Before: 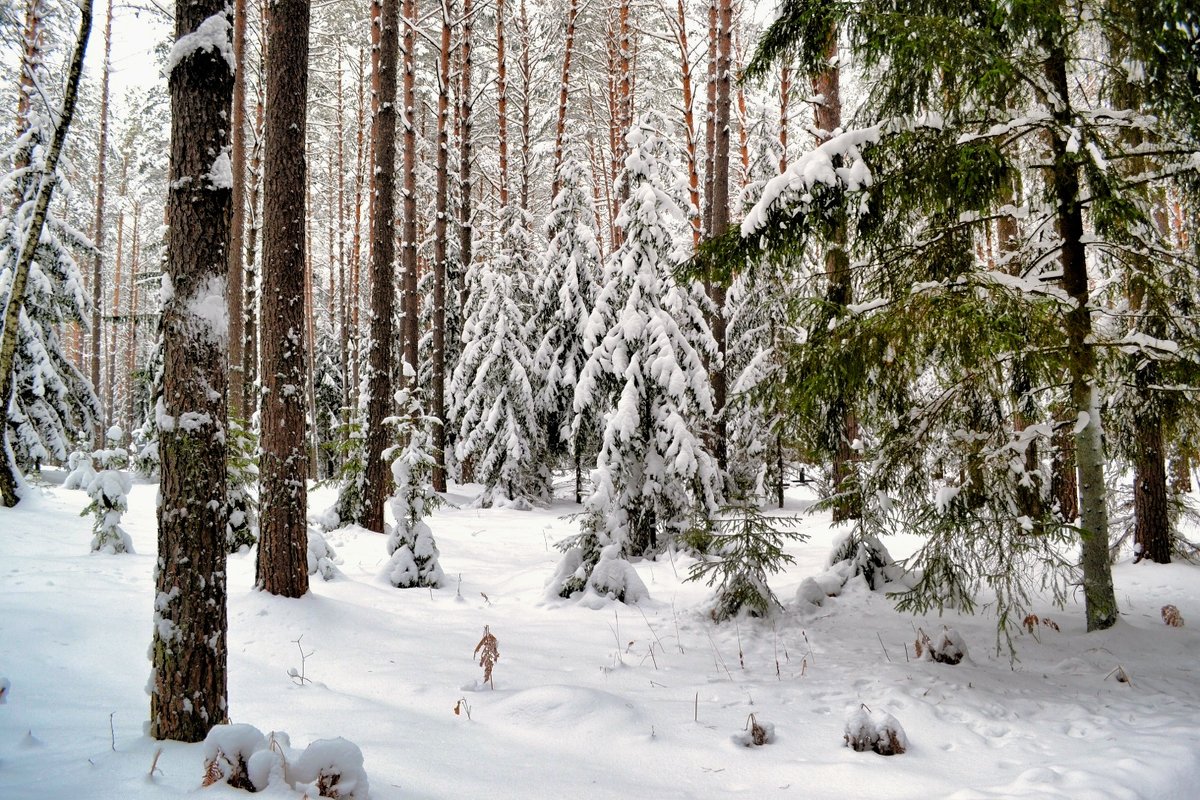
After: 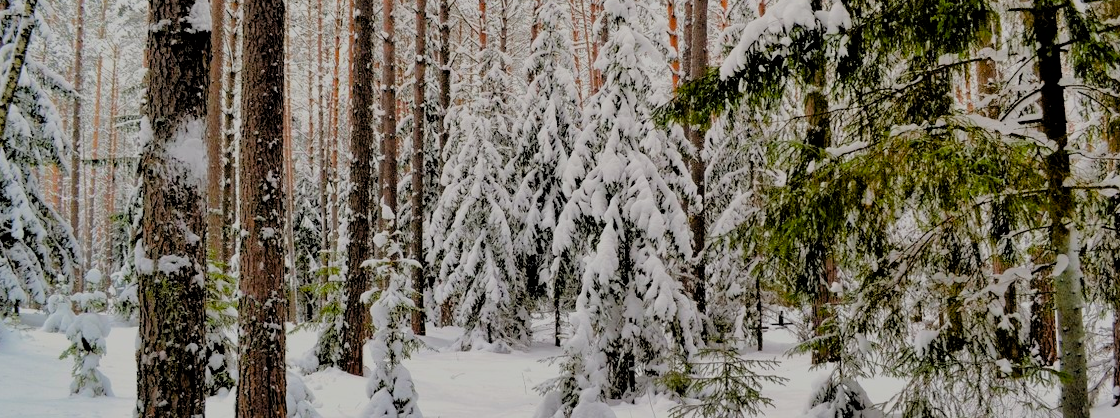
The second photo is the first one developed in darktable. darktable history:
crop: left 1.809%, top 19.63%, right 4.817%, bottom 28.092%
filmic rgb: black relative exposure -3.26 EV, white relative exposure 3.46 EV, threshold 3 EV, hardness 2.36, contrast 1.102, contrast in shadows safe, enable highlight reconstruction true
color balance rgb: perceptual saturation grading › global saturation 25.378%, contrast -29.903%
